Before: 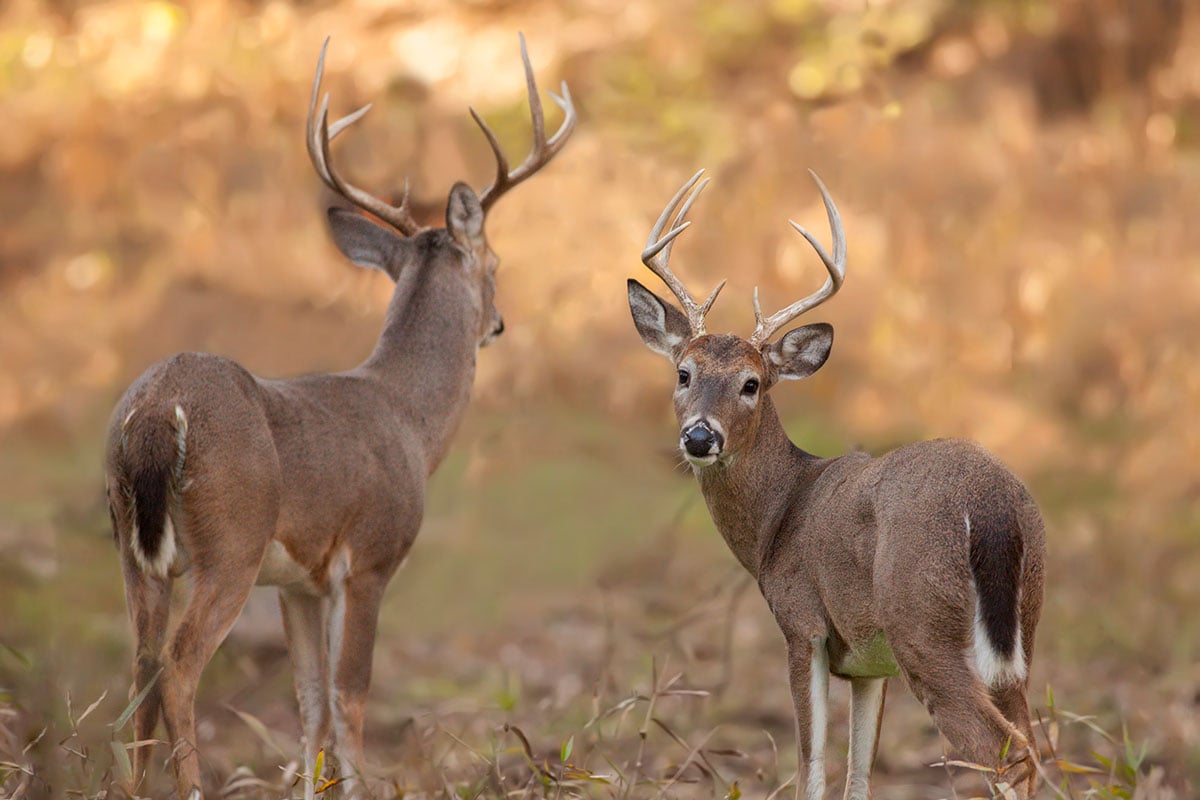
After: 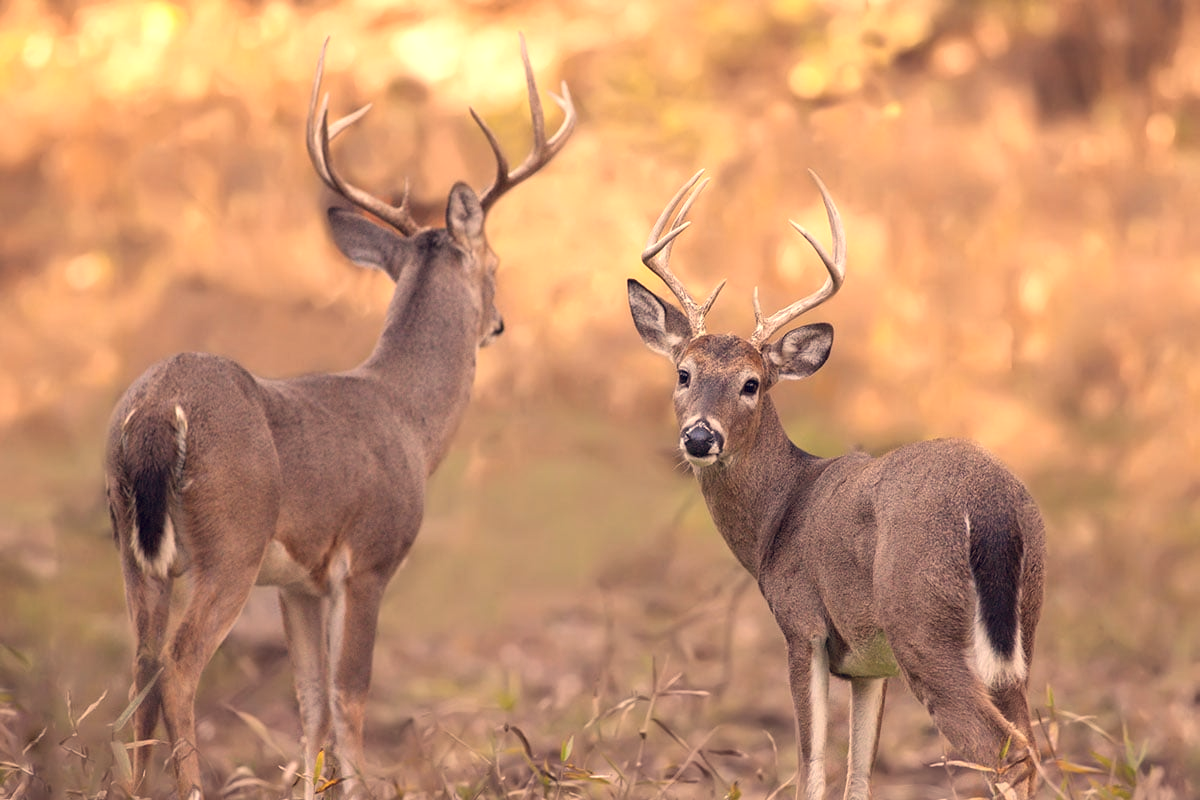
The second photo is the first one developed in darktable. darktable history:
exposure: black level correction 0, exposure 0.5 EV, compensate highlight preservation false
color correction: highlights a* 20.06, highlights b* 27.98, shadows a* 3.38, shadows b* -16.92, saturation 0.716
